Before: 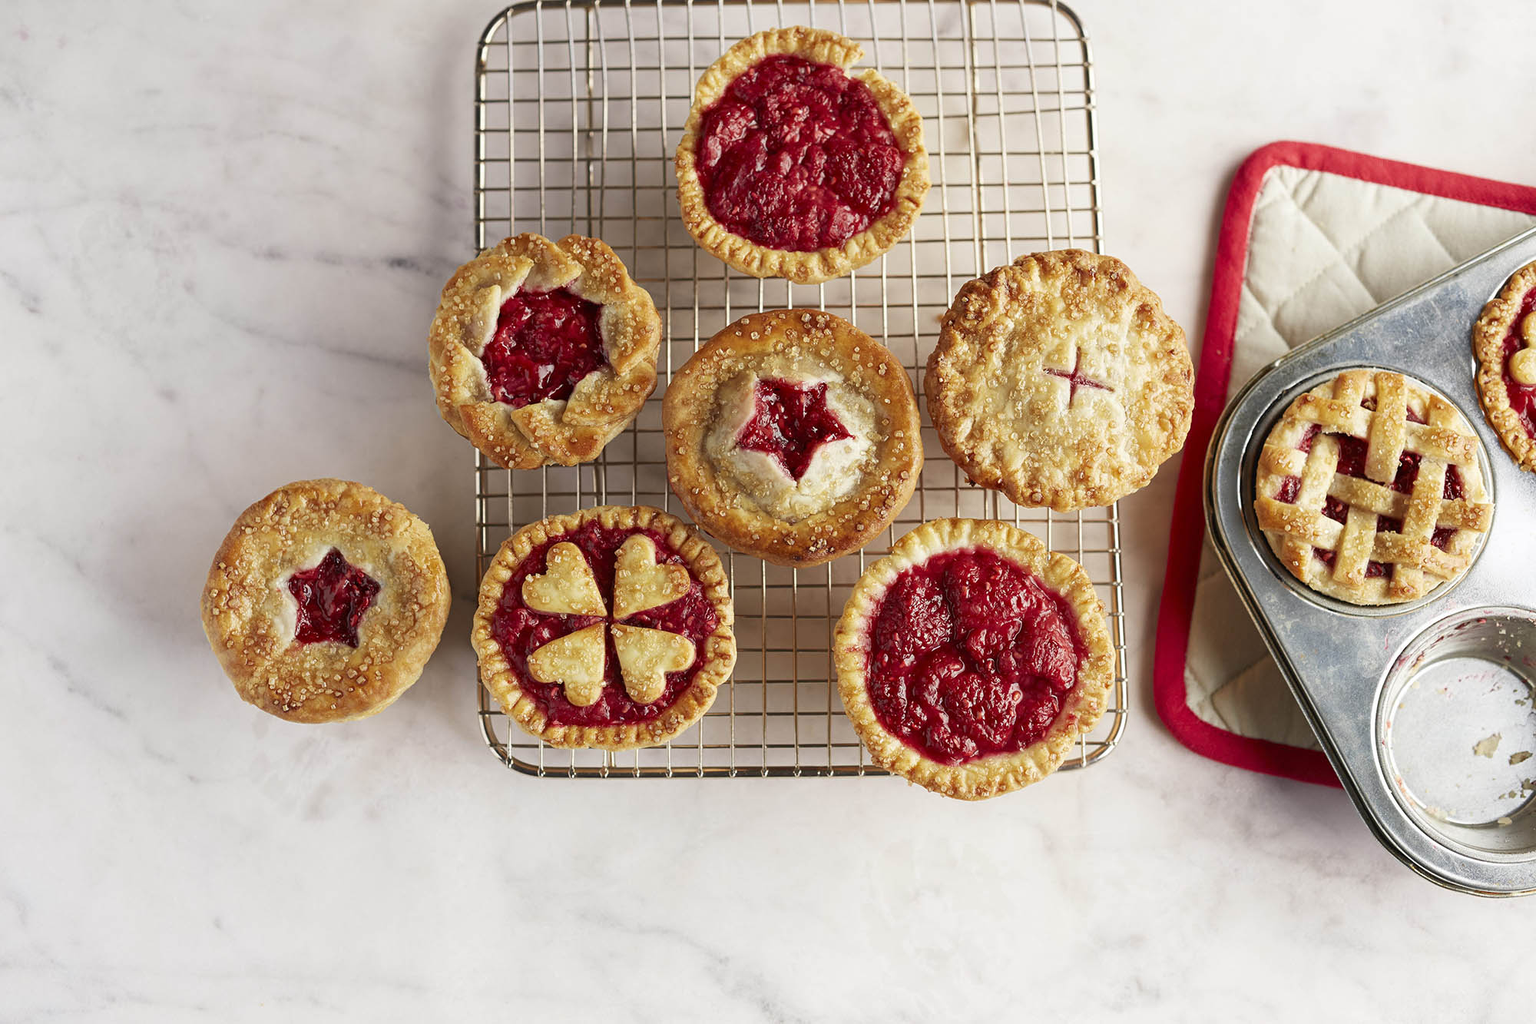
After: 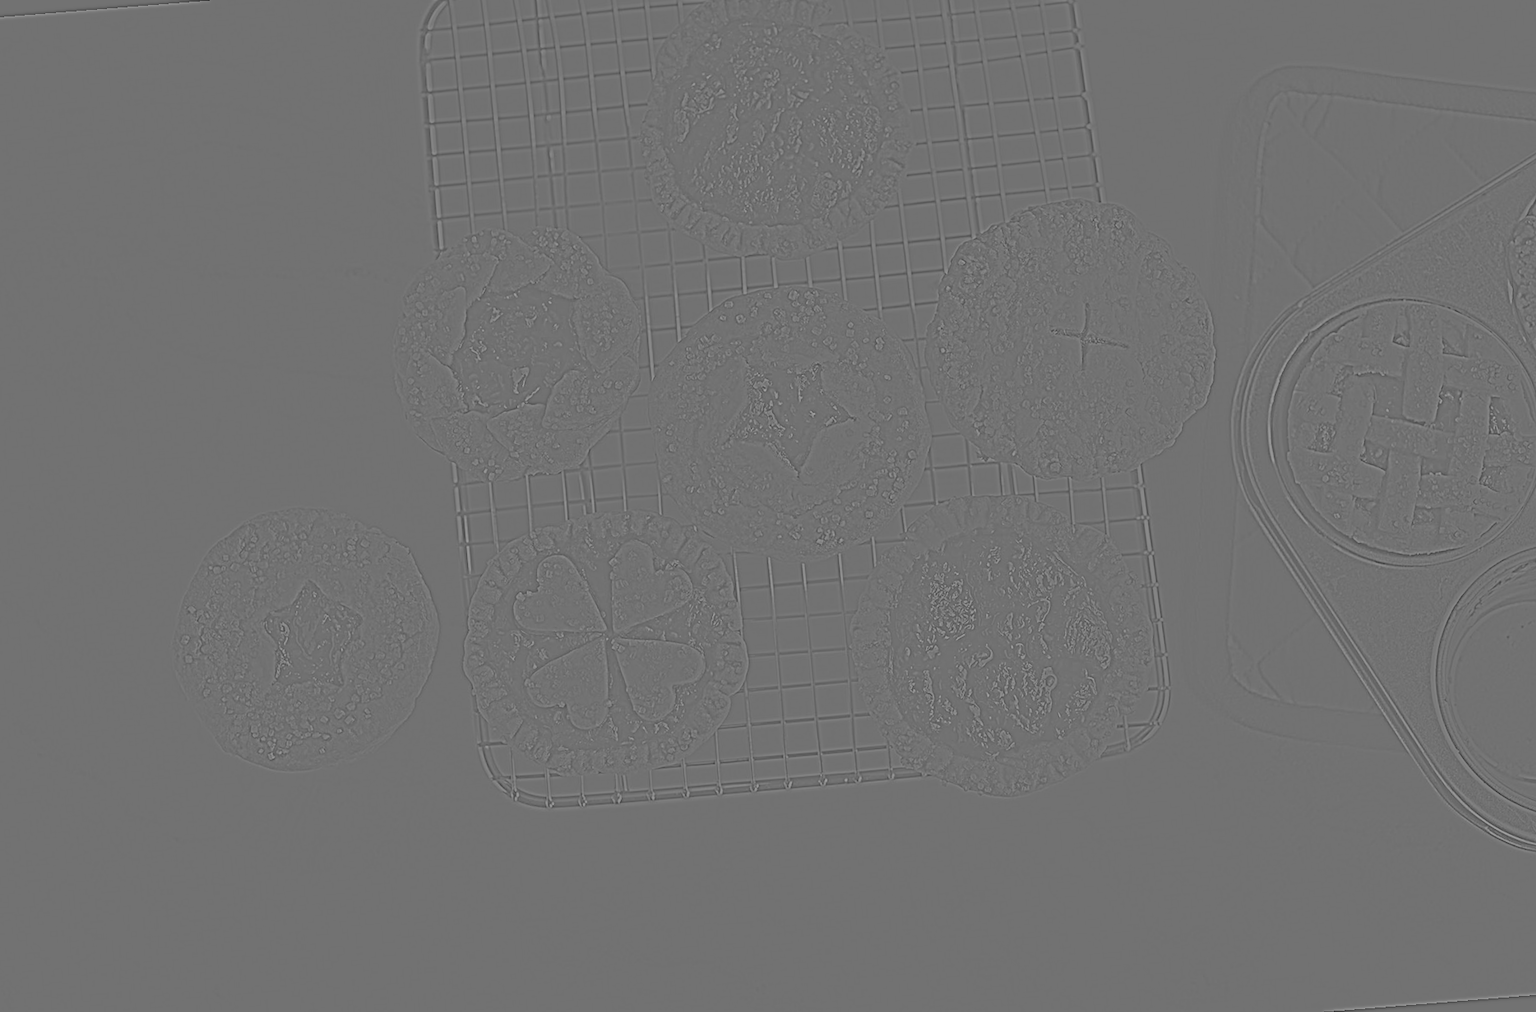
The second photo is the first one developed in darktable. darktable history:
rotate and perspective: rotation -4.57°, crop left 0.054, crop right 0.944, crop top 0.087, crop bottom 0.914
highpass: sharpness 6%, contrast boost 7.63%
velvia: strength 6%
rgb levels: levels [[0.034, 0.472, 0.904], [0, 0.5, 1], [0, 0.5, 1]]
